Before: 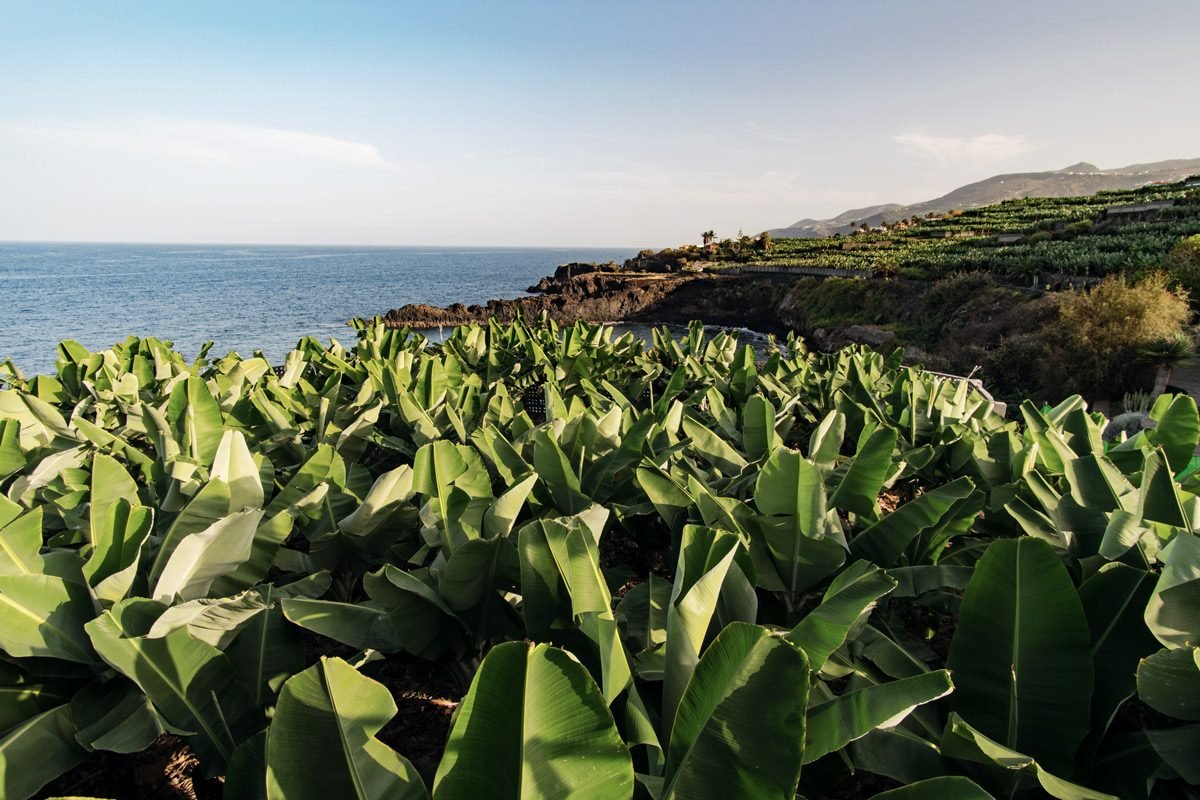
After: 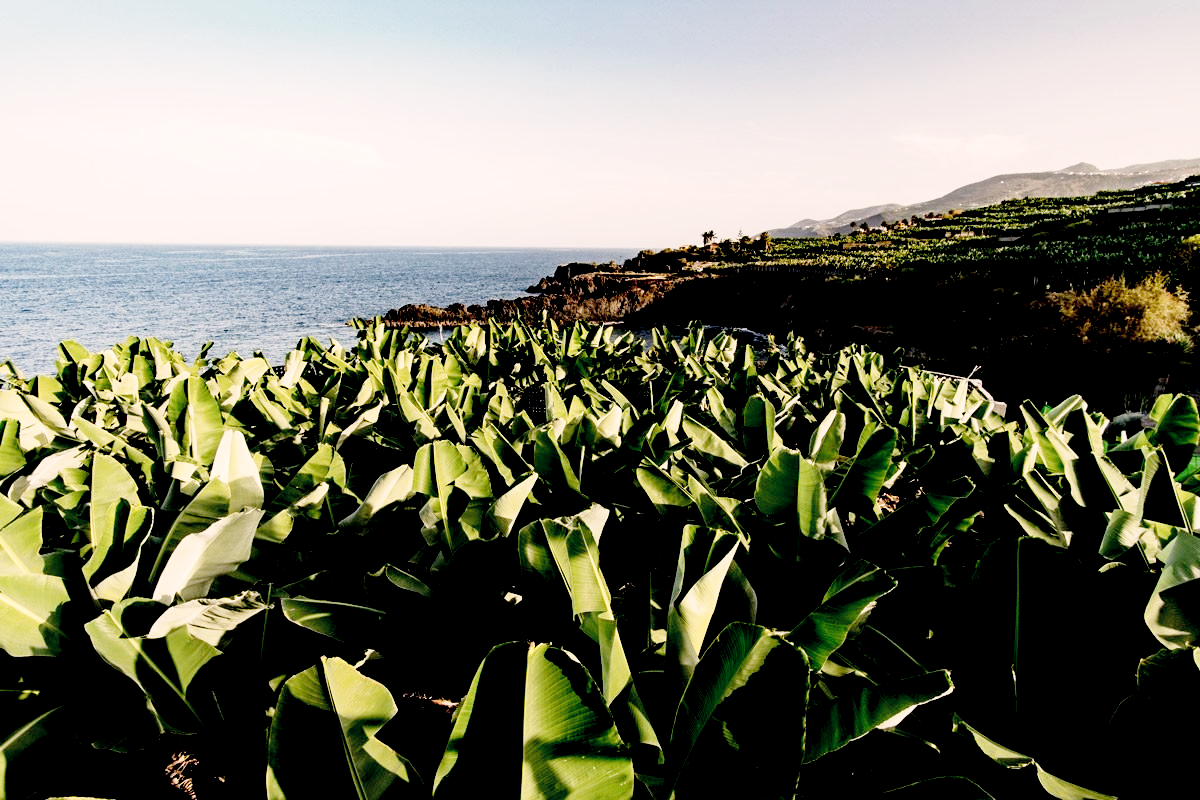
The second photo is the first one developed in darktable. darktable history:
white balance: red 0.988, blue 1.017
exposure: black level correction 0.056, exposure -0.039 EV, compensate highlight preservation false
color correction: highlights a* 5.59, highlights b* 5.24, saturation 0.68
base curve: curves: ch0 [(0, 0) (0.028, 0.03) (0.121, 0.232) (0.46, 0.748) (0.859, 0.968) (1, 1)], preserve colors none
